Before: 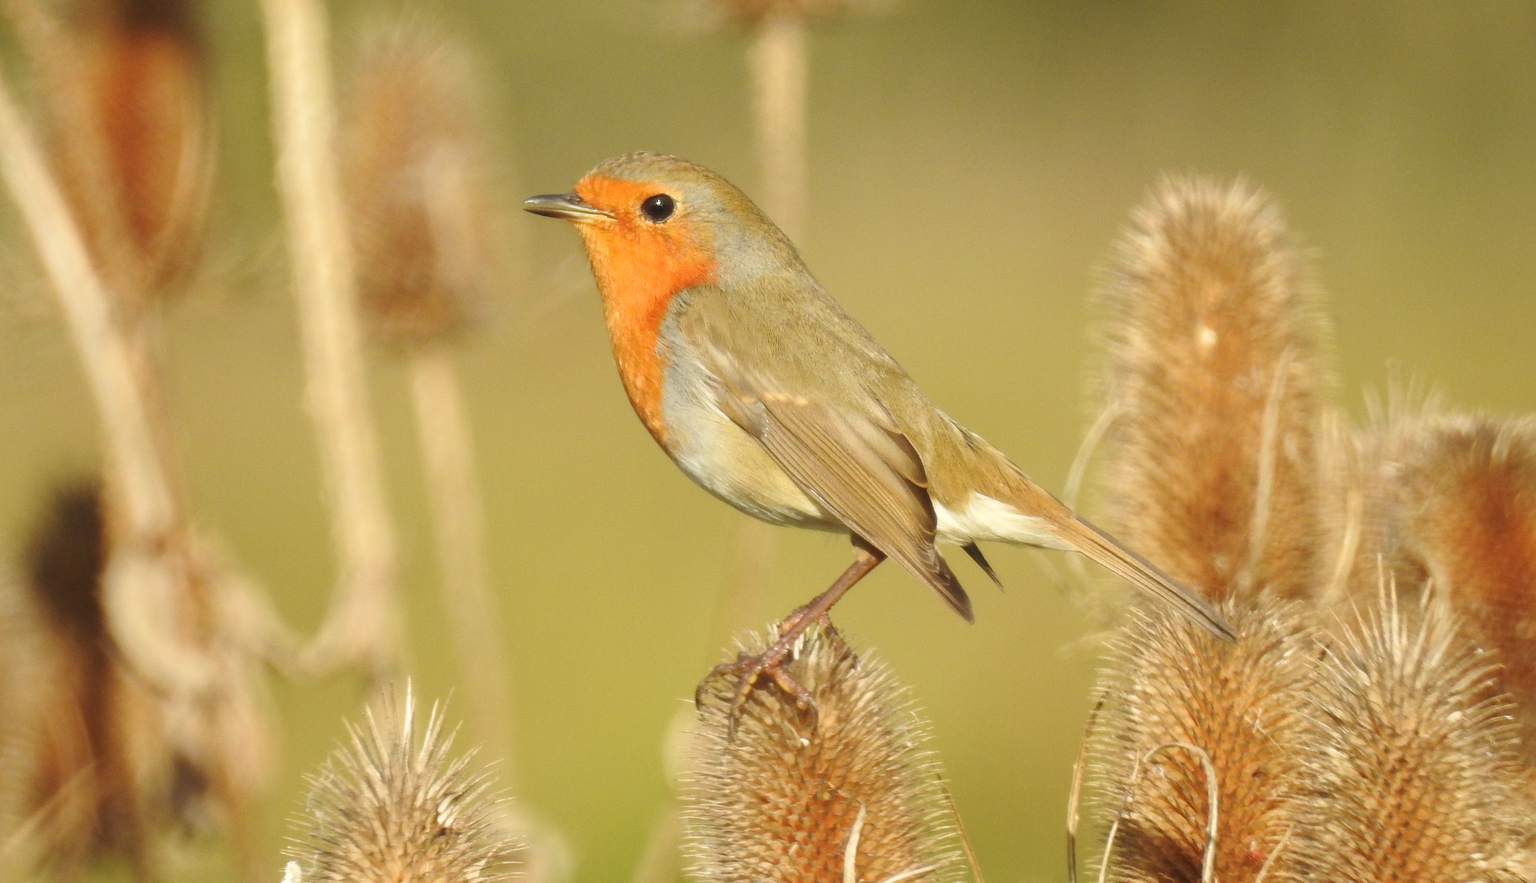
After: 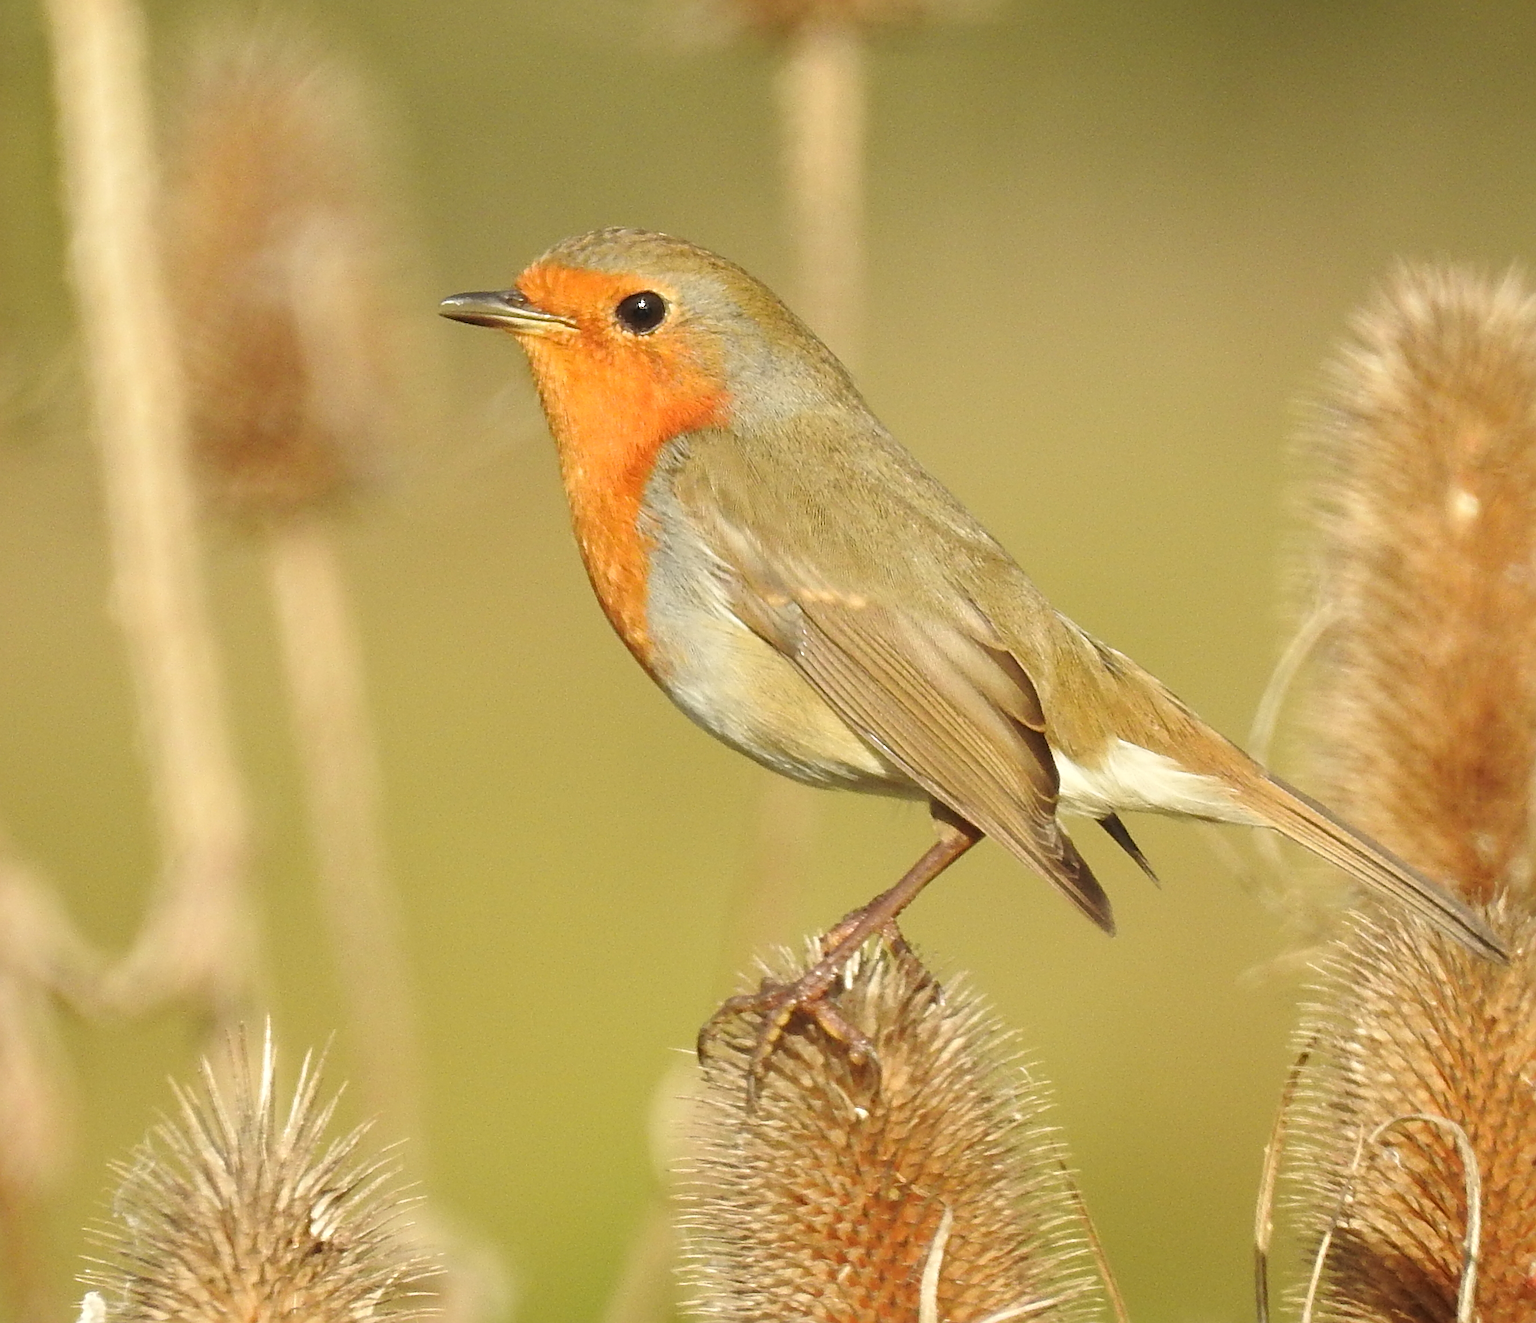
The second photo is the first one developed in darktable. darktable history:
sharpen: radius 4.883
crop and rotate: left 15.055%, right 18.278%
